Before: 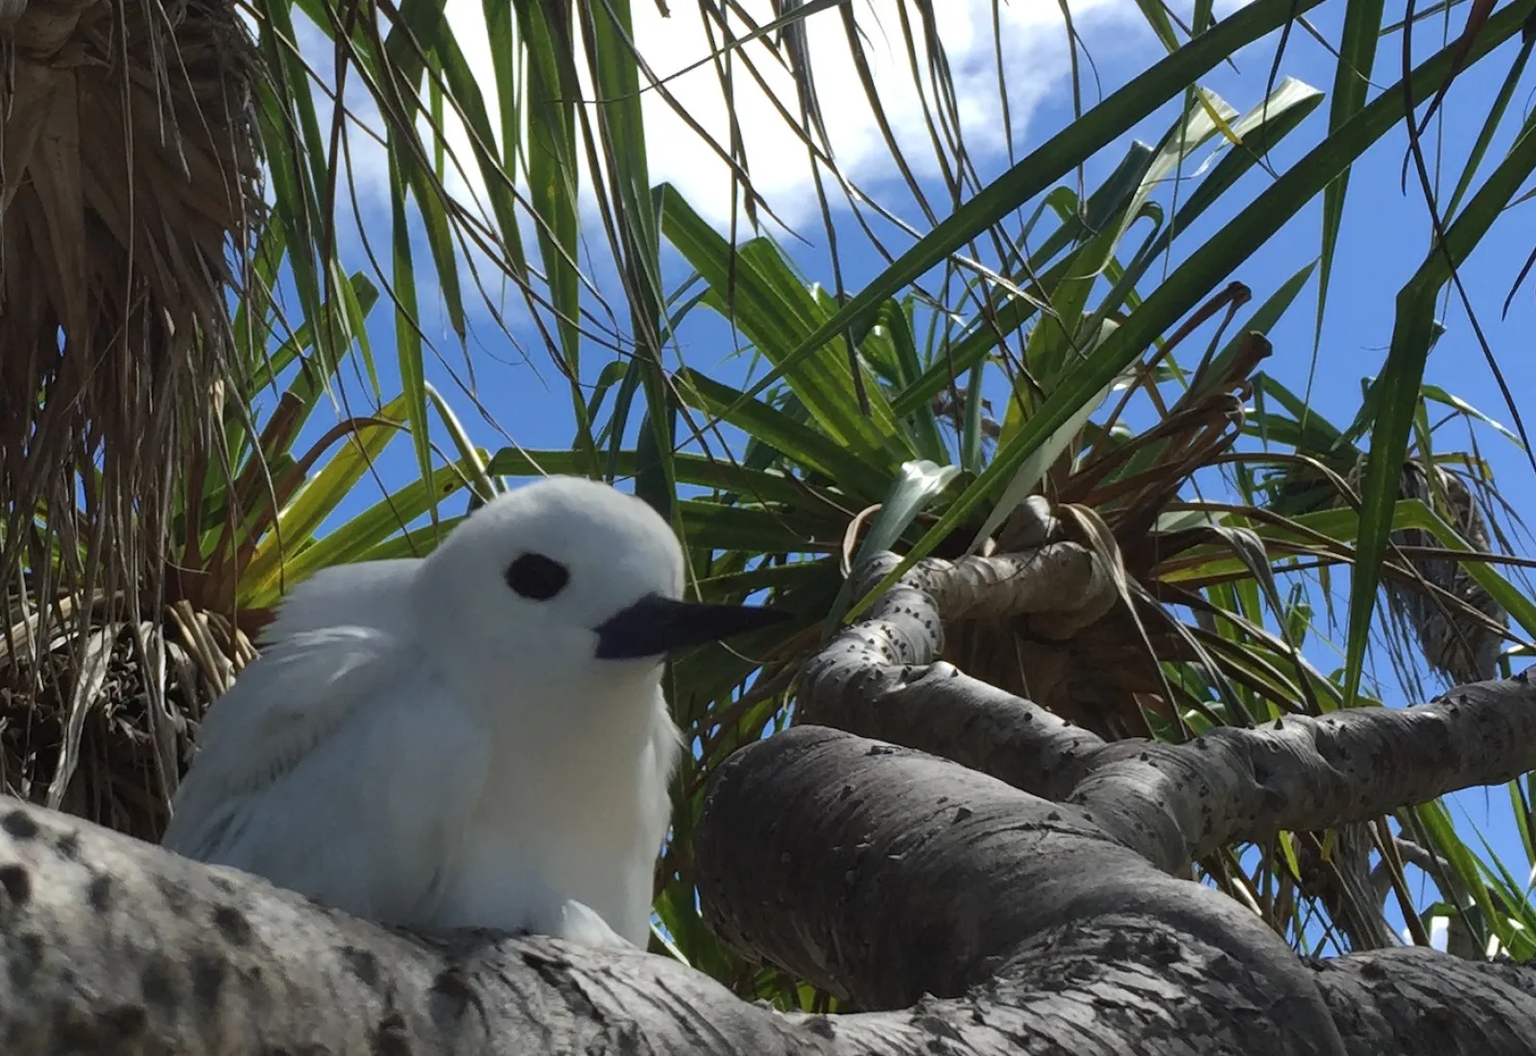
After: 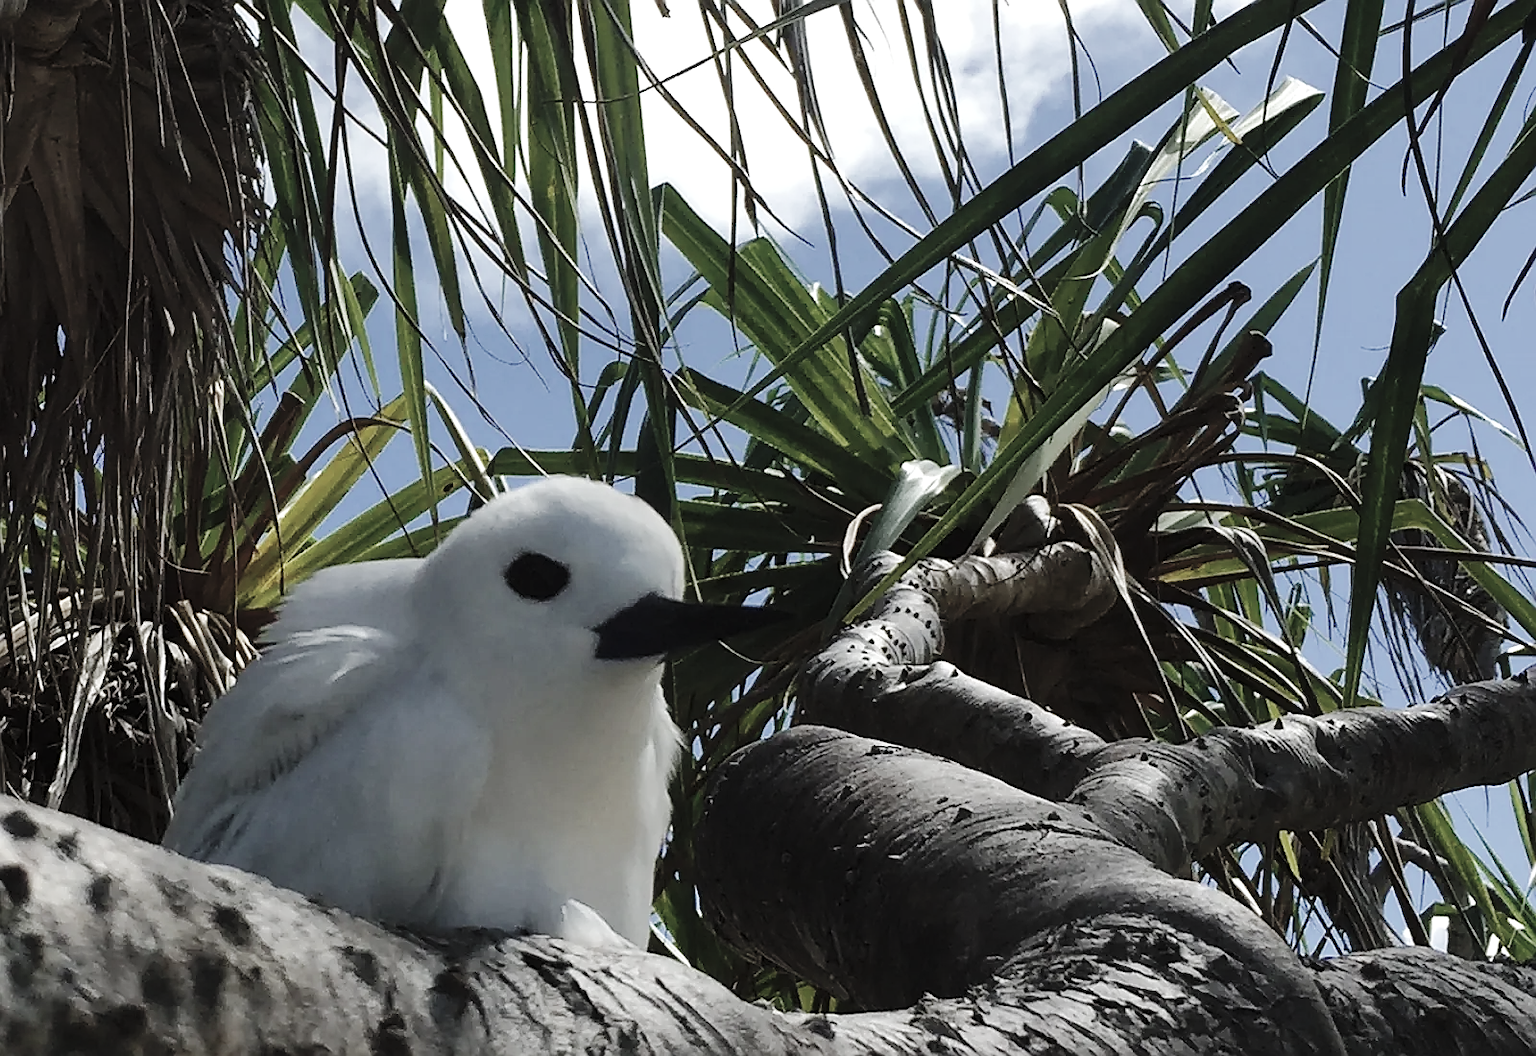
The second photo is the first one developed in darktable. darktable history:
tone equalizer: on, module defaults
base curve: curves: ch0 [(0, 0) (0.036, 0.025) (0.121, 0.166) (0.206, 0.329) (0.605, 0.79) (1, 1)], preserve colors none
sharpen: radius 1.4, amount 1.25, threshold 0.7
color correction: saturation 0.5
shadows and highlights: shadows 10, white point adjustment 1, highlights -40
